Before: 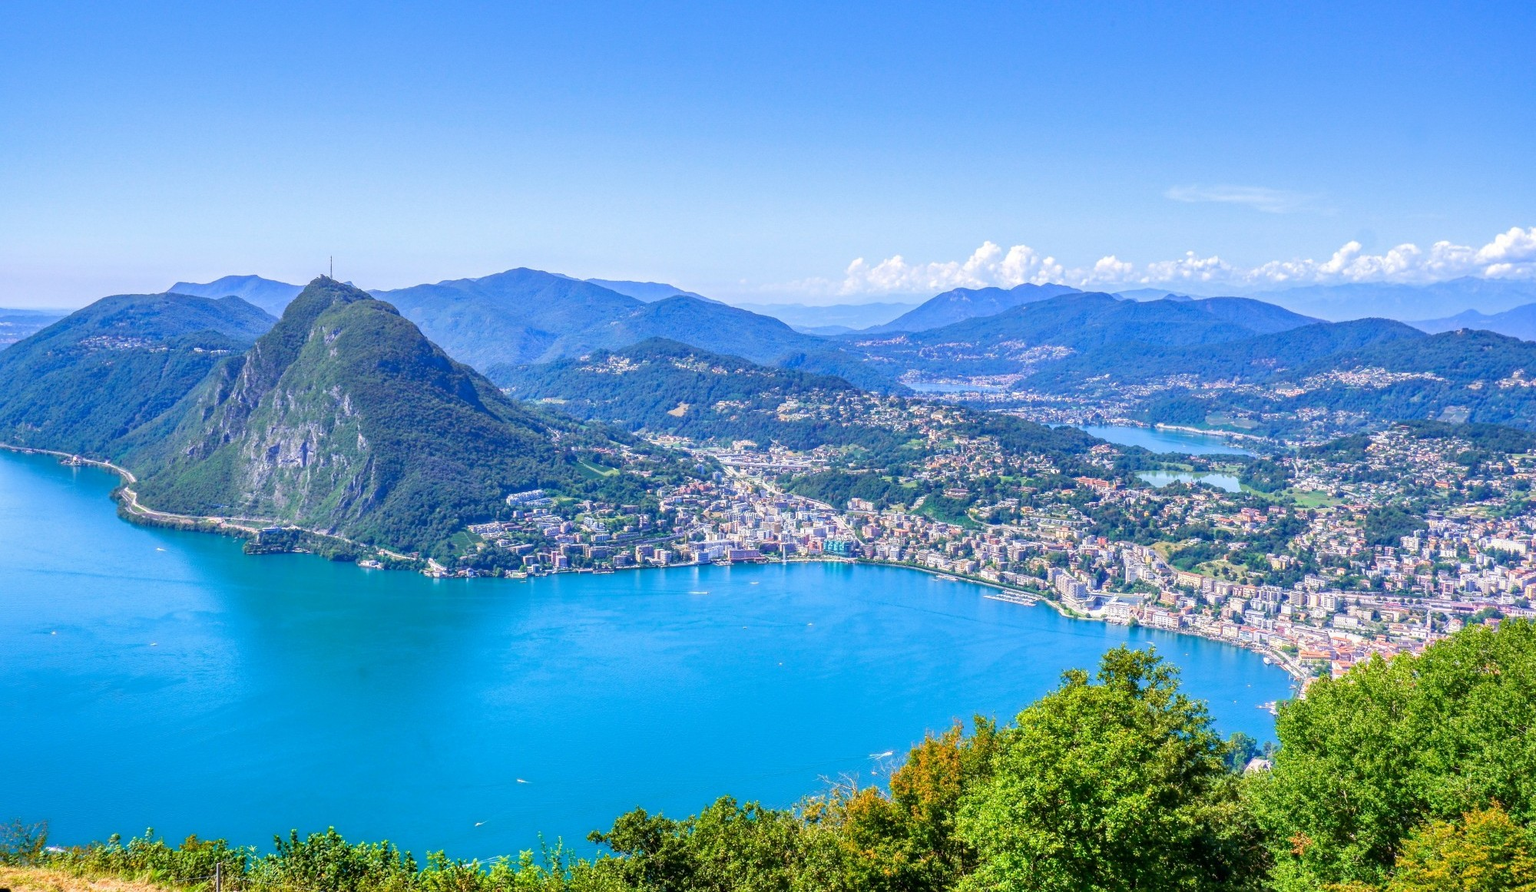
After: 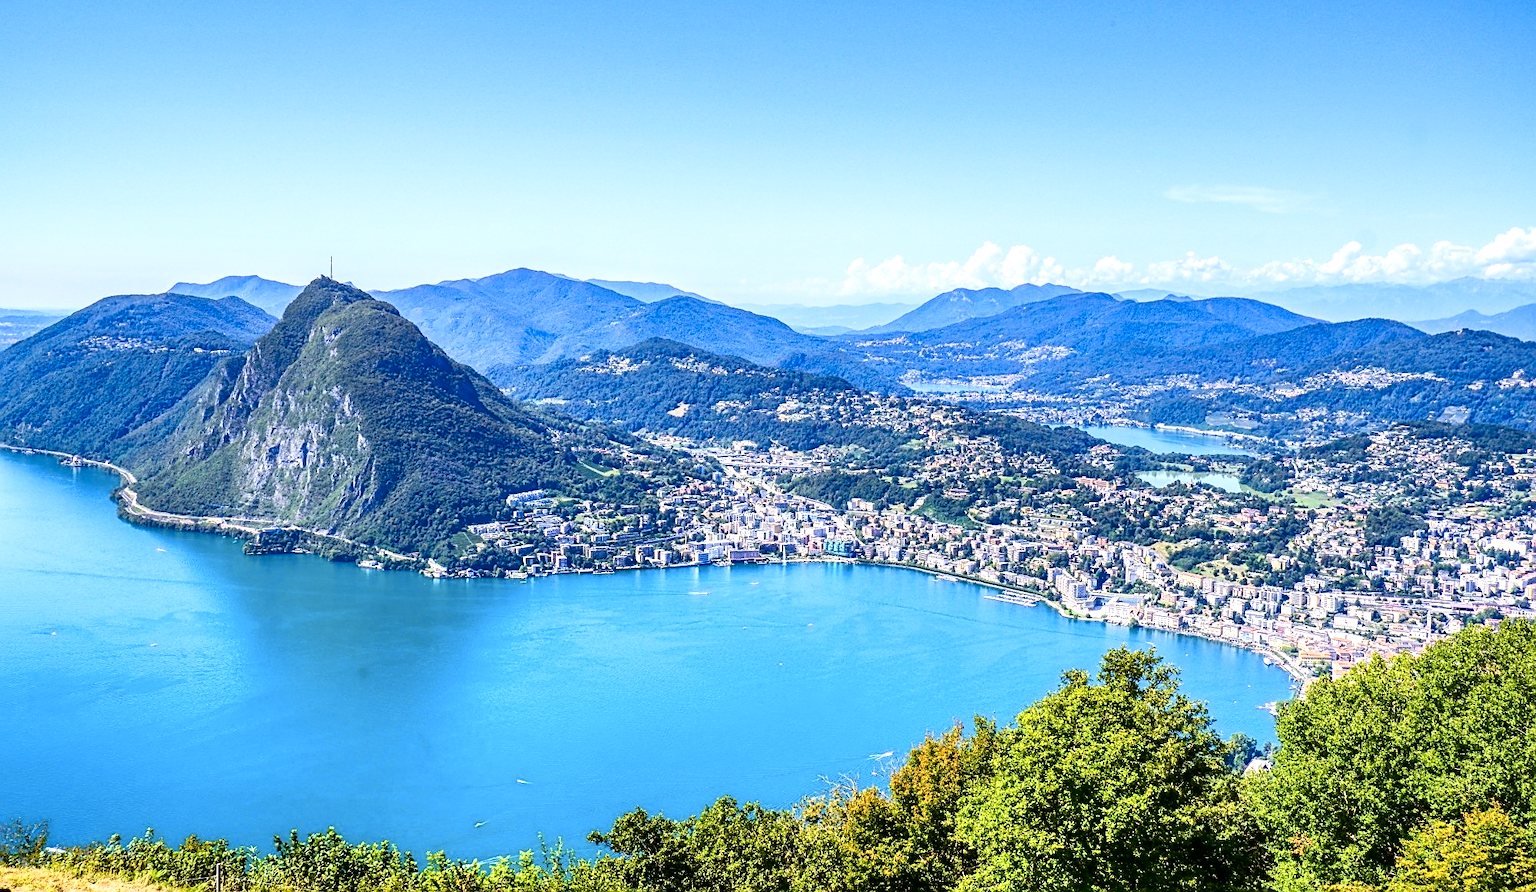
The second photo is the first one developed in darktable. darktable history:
sharpen: radius 1.967
contrast brightness saturation: contrast 0.28
grain: coarseness 0.81 ISO, strength 1.34%, mid-tones bias 0%
shadows and highlights: shadows -12.5, white point adjustment 4, highlights 28.33
color contrast: green-magenta contrast 0.8, blue-yellow contrast 1.1, unbound 0
